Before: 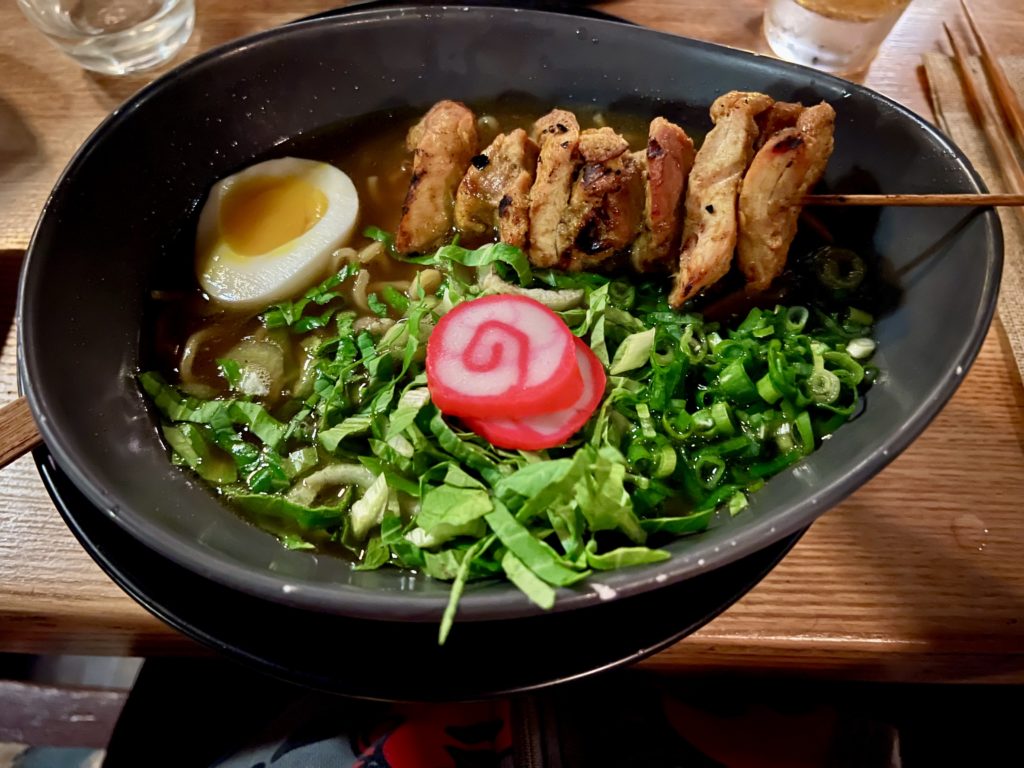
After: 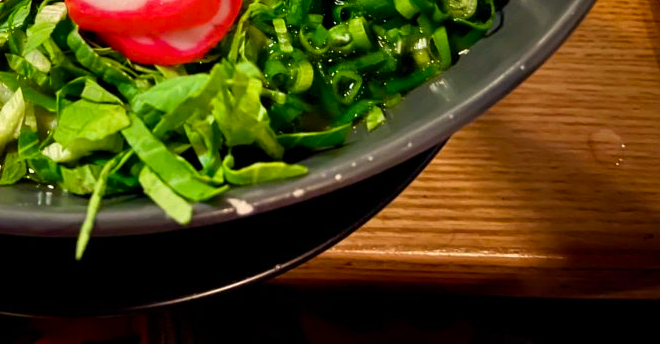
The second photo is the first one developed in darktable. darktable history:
color balance rgb: perceptual saturation grading › global saturation 25%, global vibrance 20%
white balance: red 1.029, blue 0.92
crop and rotate: left 35.509%, top 50.238%, bottom 4.934%
